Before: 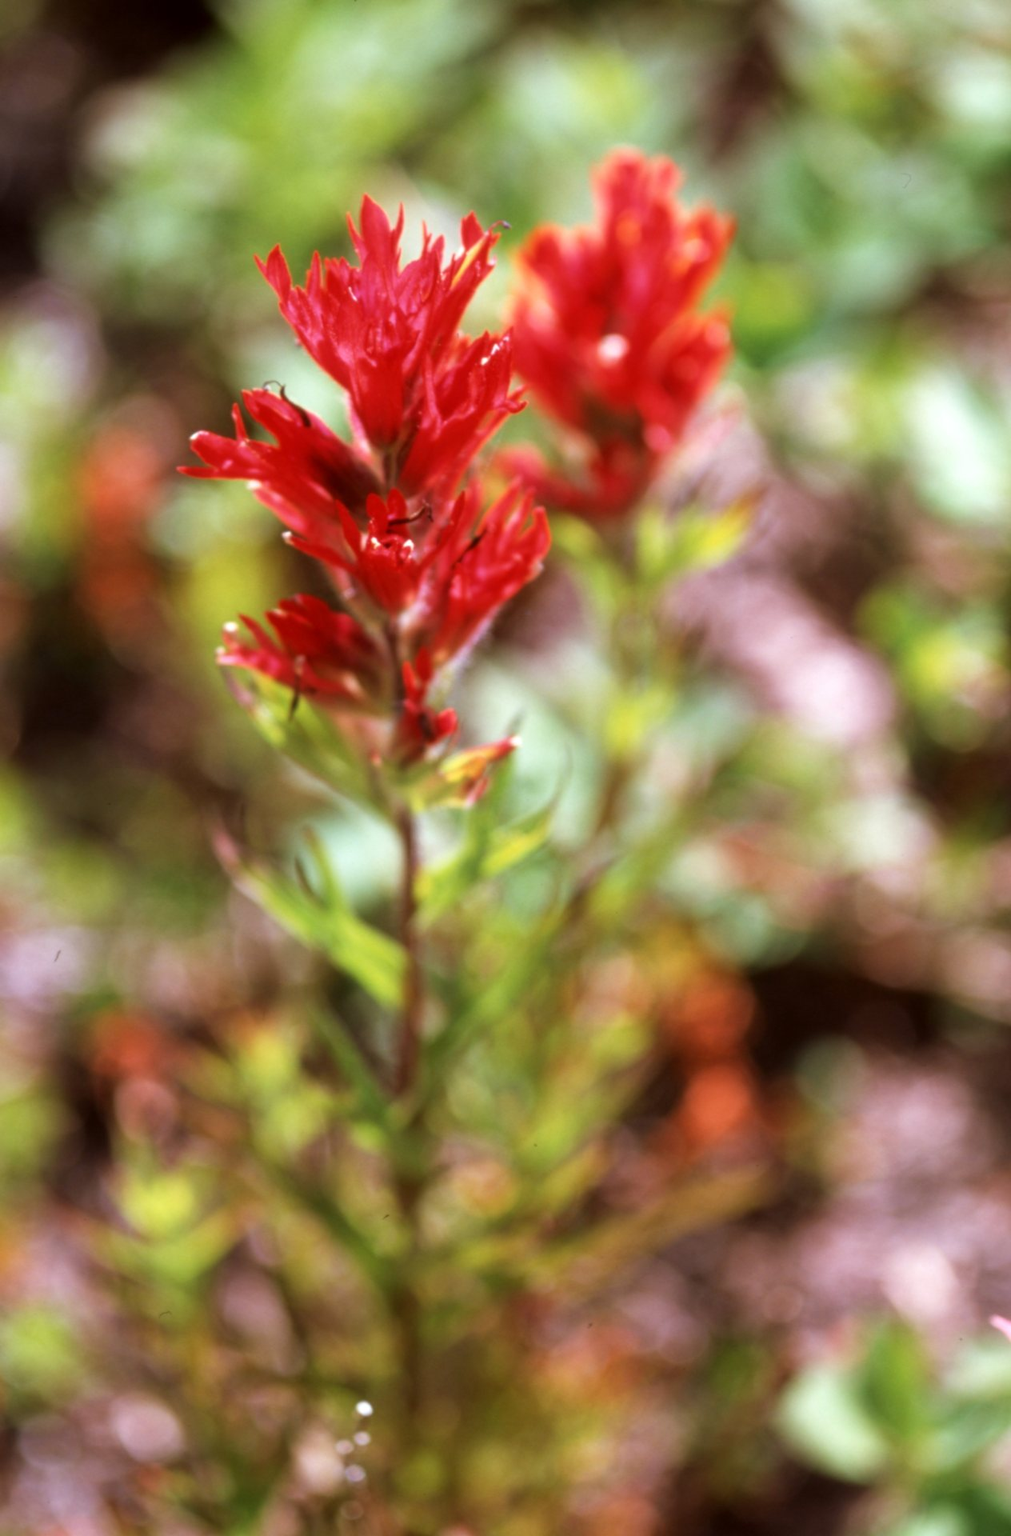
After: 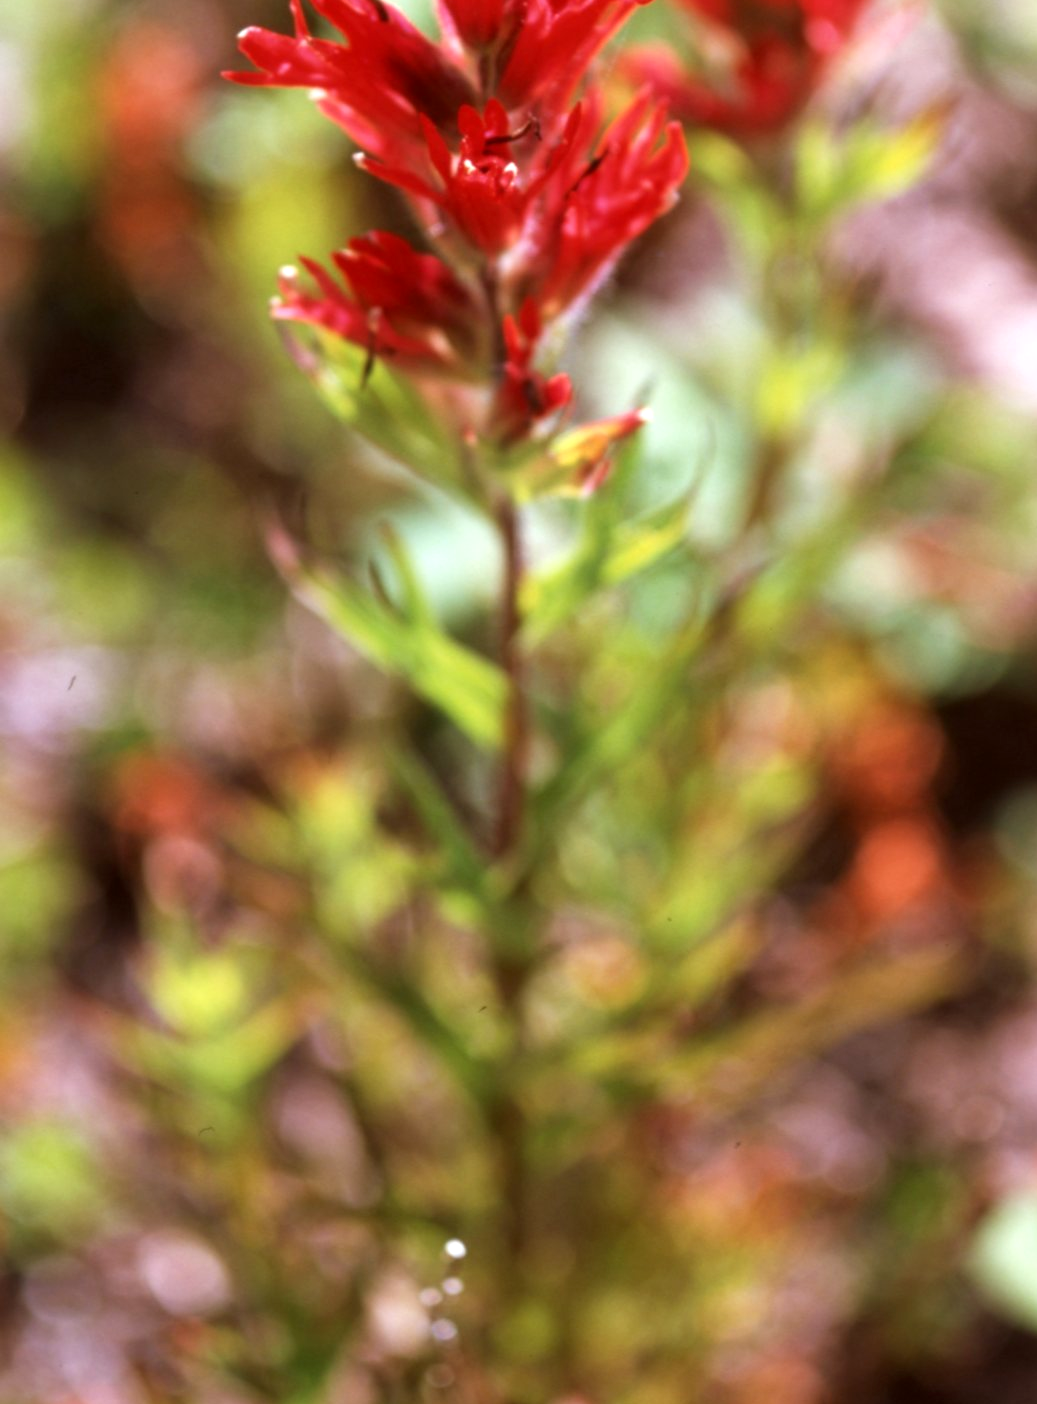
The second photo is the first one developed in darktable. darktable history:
local contrast: mode bilateral grid, contrast 99, coarseness 100, detail 108%, midtone range 0.2
crop: top 26.712%, right 17.949%
exposure: exposure 0.151 EV, compensate highlight preservation false
